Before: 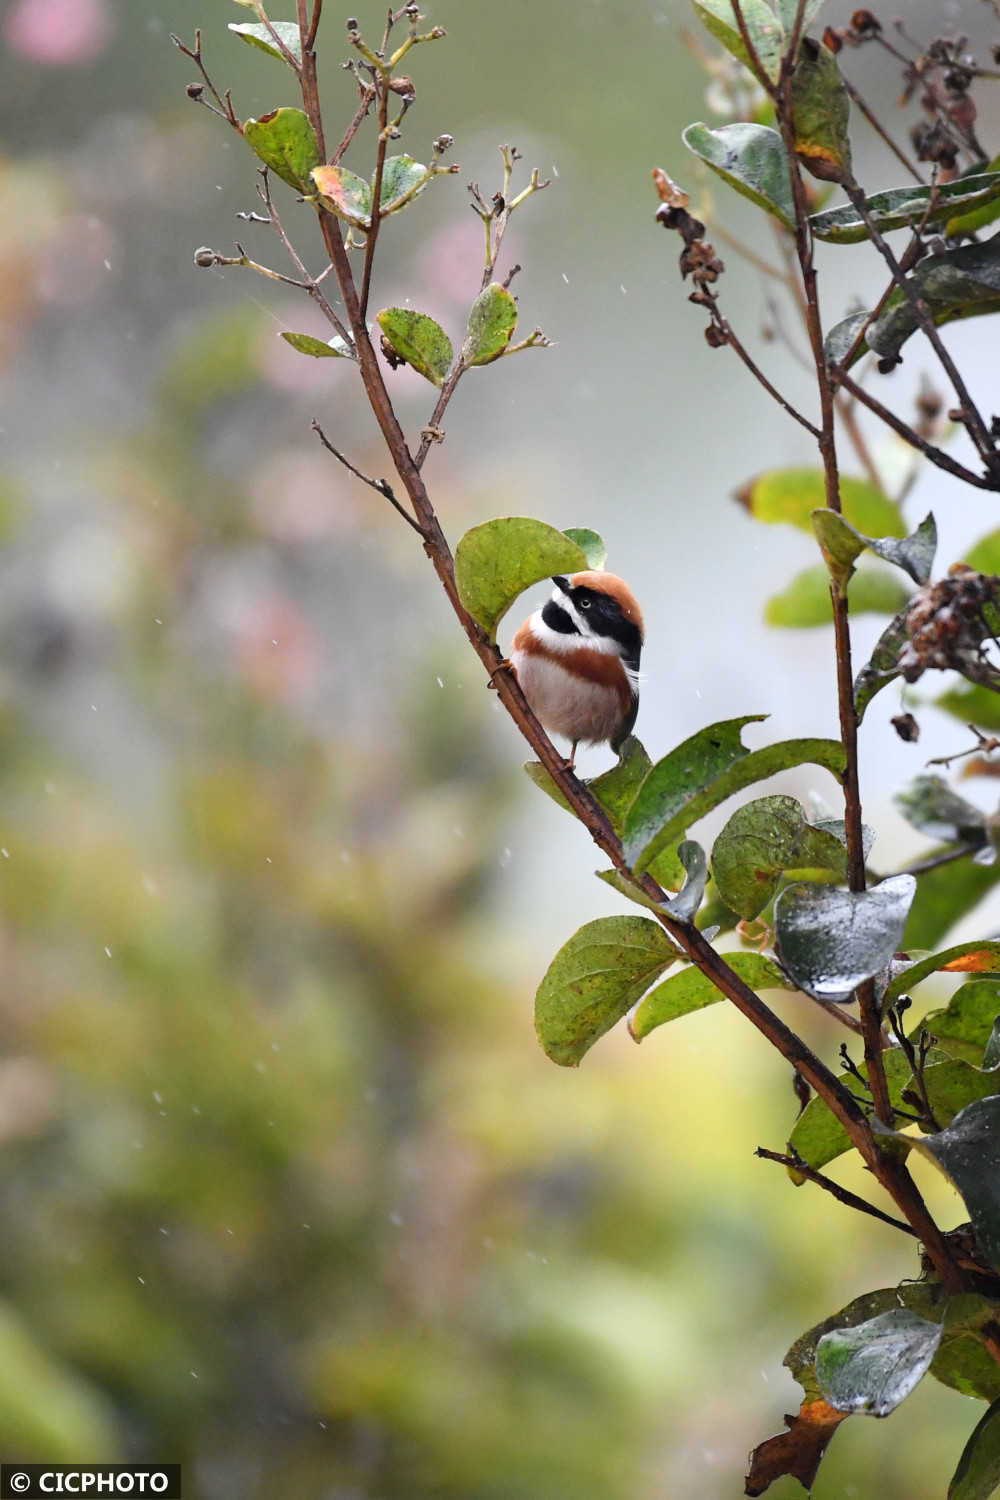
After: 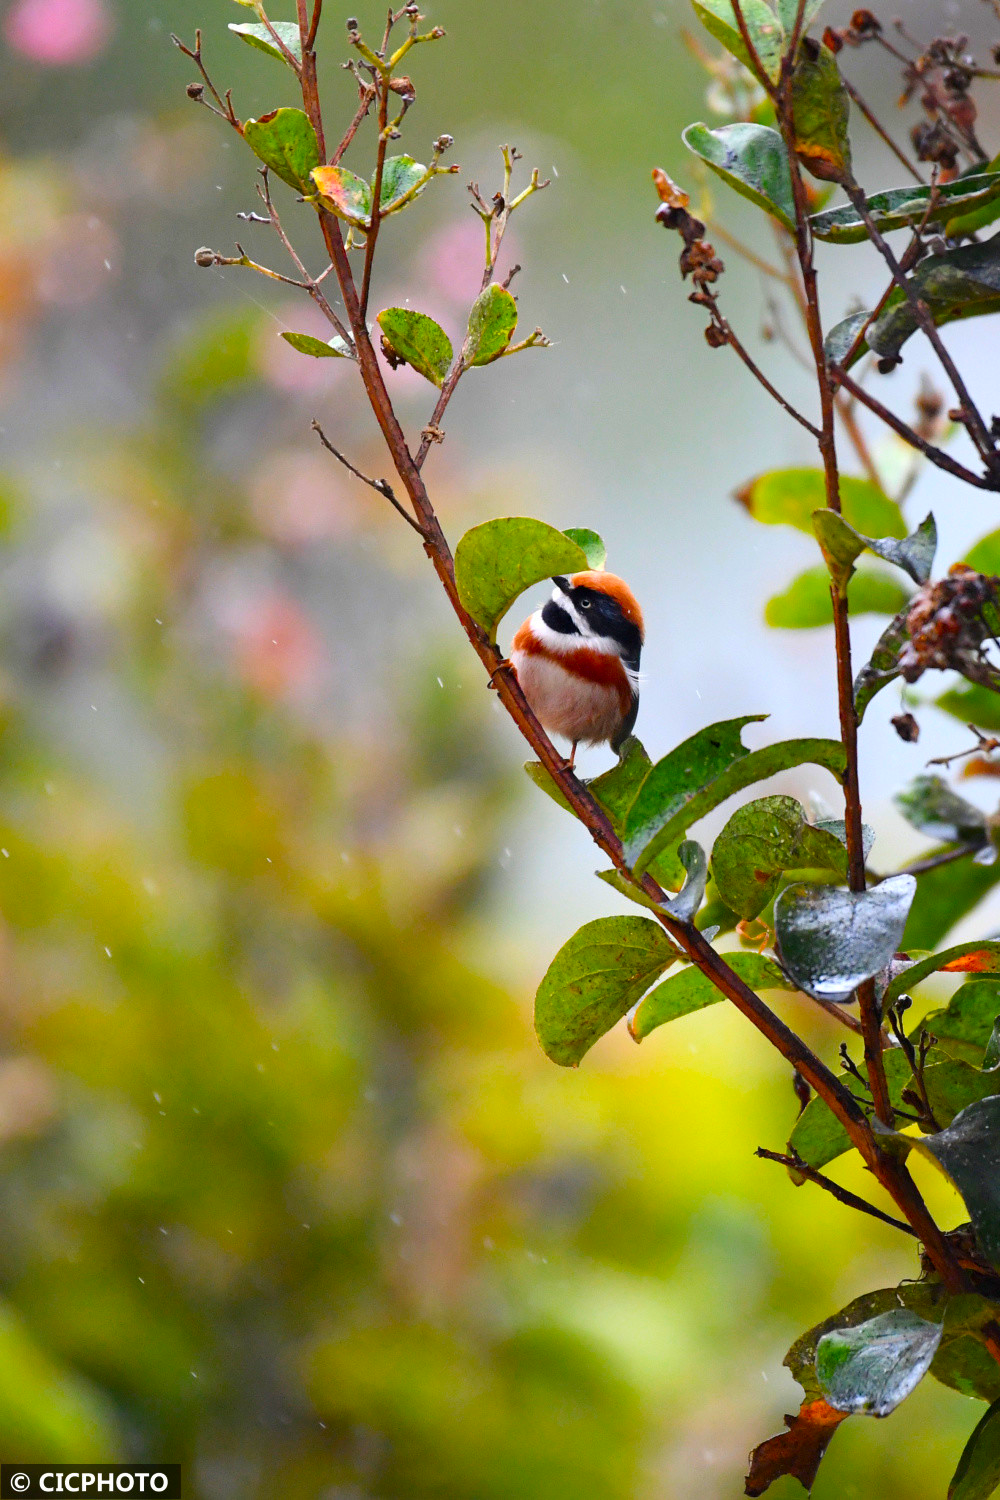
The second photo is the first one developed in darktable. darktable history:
contrast brightness saturation: brightness -0.02, saturation 0.35
white balance: red 1, blue 1
color balance rgb: perceptual saturation grading › global saturation 30%, global vibrance 20%
